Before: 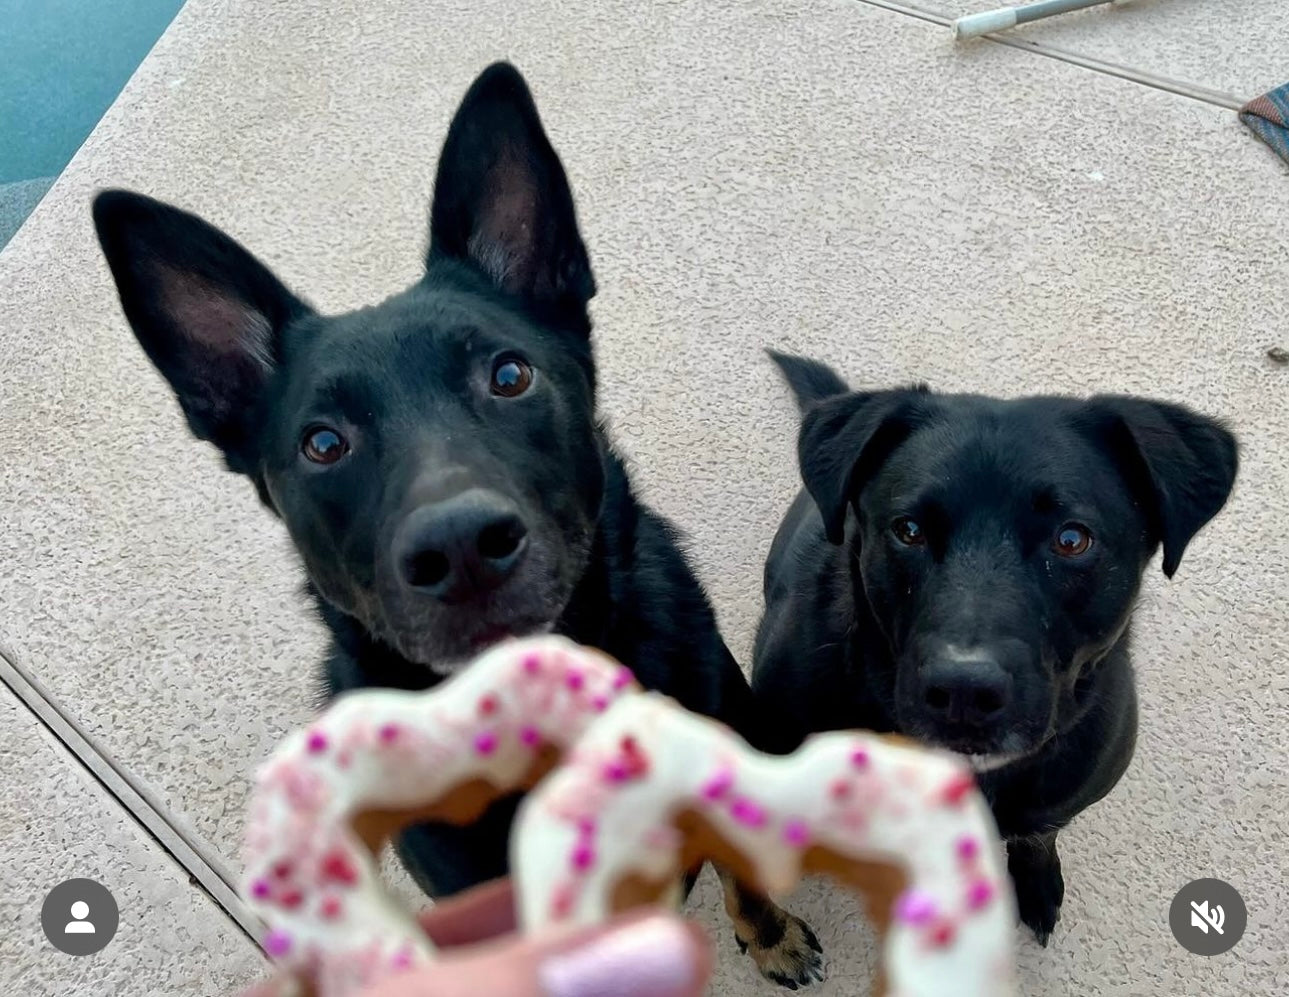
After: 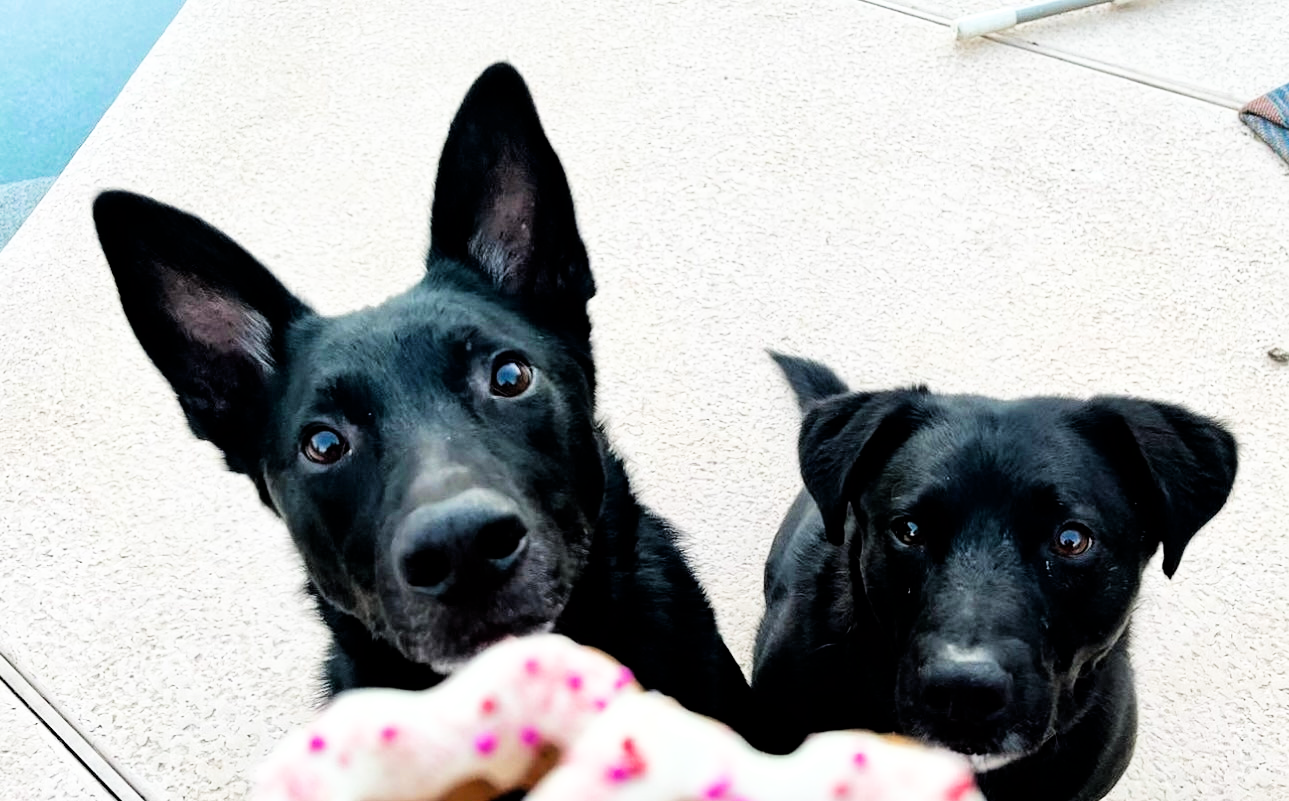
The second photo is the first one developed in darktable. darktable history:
crop: bottom 19.59%
exposure: black level correction 0, exposure 1.2 EV, compensate highlight preservation false
filmic rgb: black relative exposure -5.15 EV, white relative exposure 3.53 EV, hardness 3.17, contrast 1.389, highlights saturation mix -31.31%
